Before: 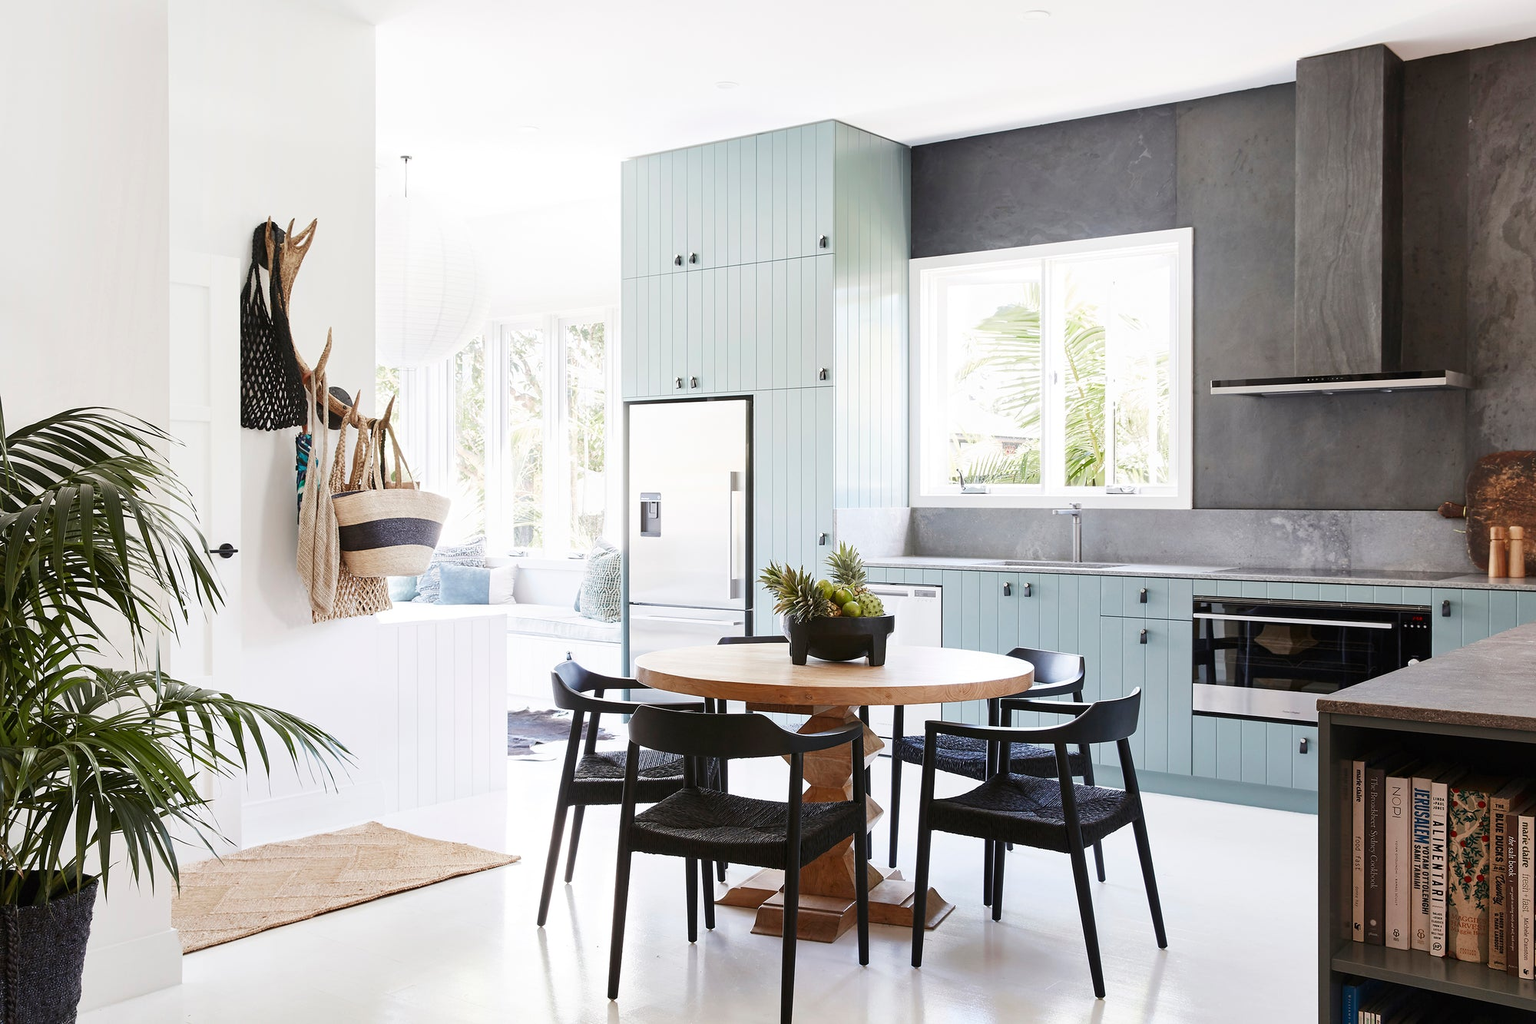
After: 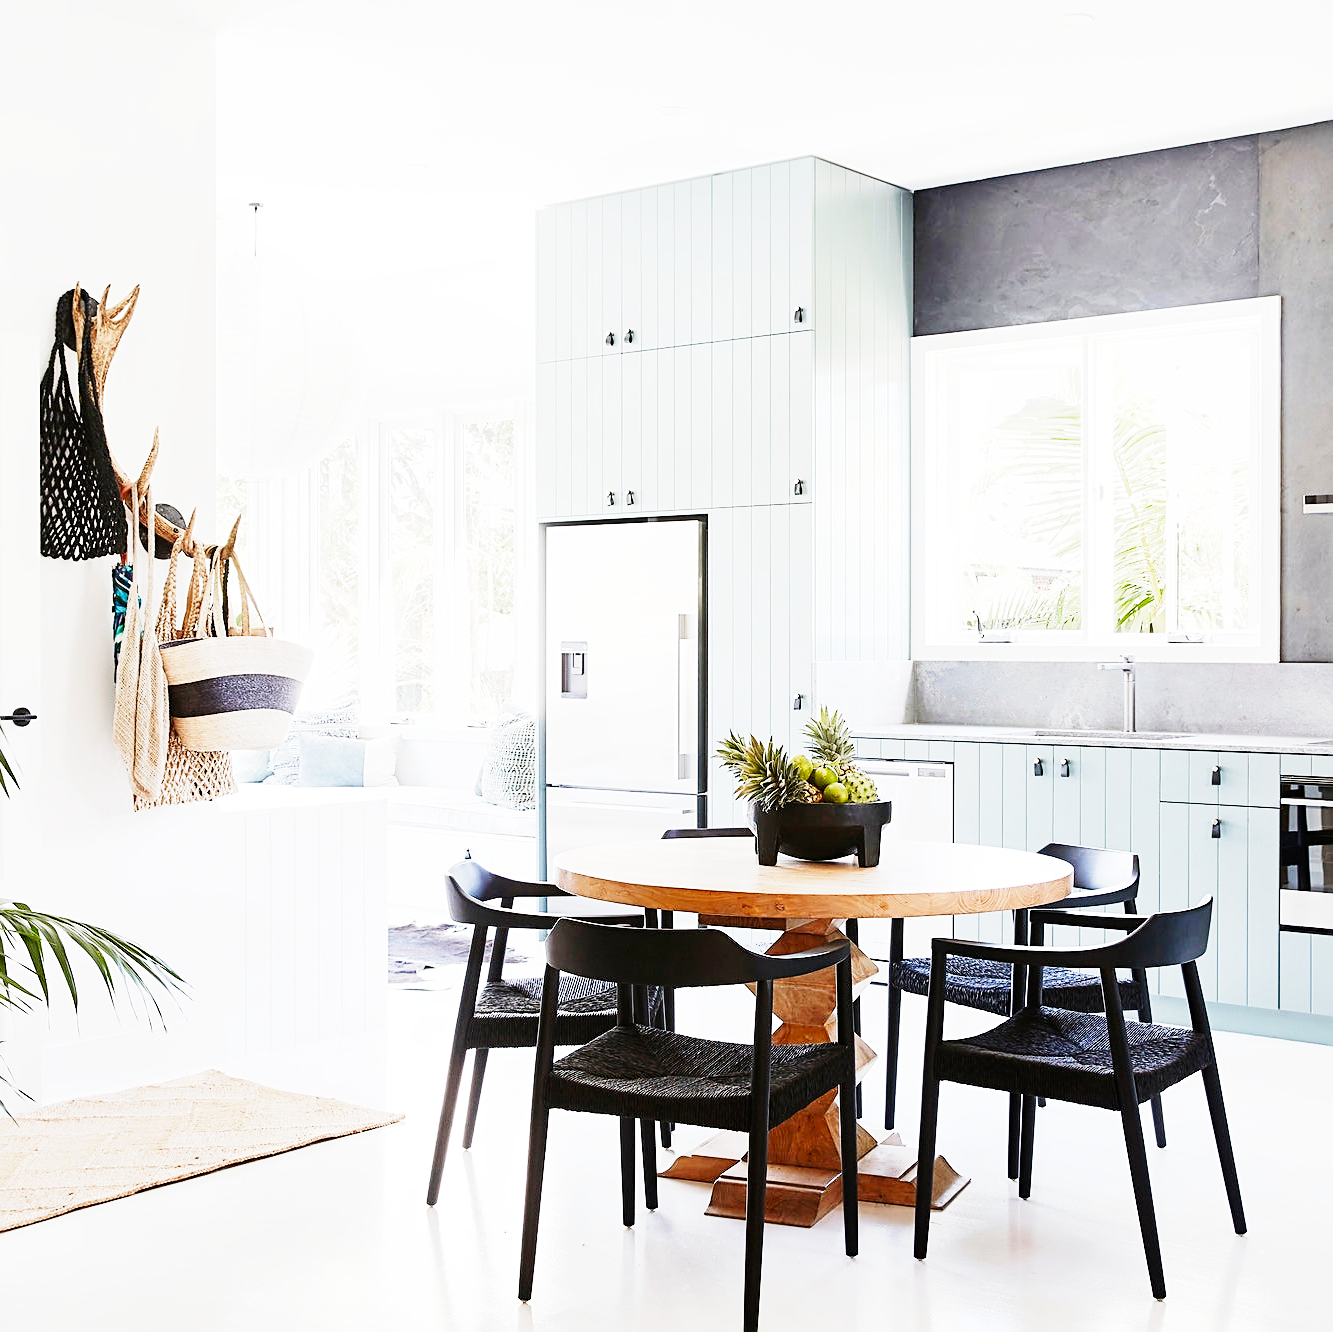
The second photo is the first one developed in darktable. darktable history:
crop and rotate: left 13.673%, right 19.634%
sharpen: amount 0.474
base curve: curves: ch0 [(0, 0) (0, 0.001) (0.001, 0.001) (0.004, 0.002) (0.007, 0.004) (0.015, 0.013) (0.033, 0.045) (0.052, 0.096) (0.075, 0.17) (0.099, 0.241) (0.163, 0.42) (0.219, 0.55) (0.259, 0.616) (0.327, 0.722) (0.365, 0.765) (0.522, 0.873) (0.547, 0.881) (0.689, 0.919) (0.826, 0.952) (1, 1)], preserve colors none
